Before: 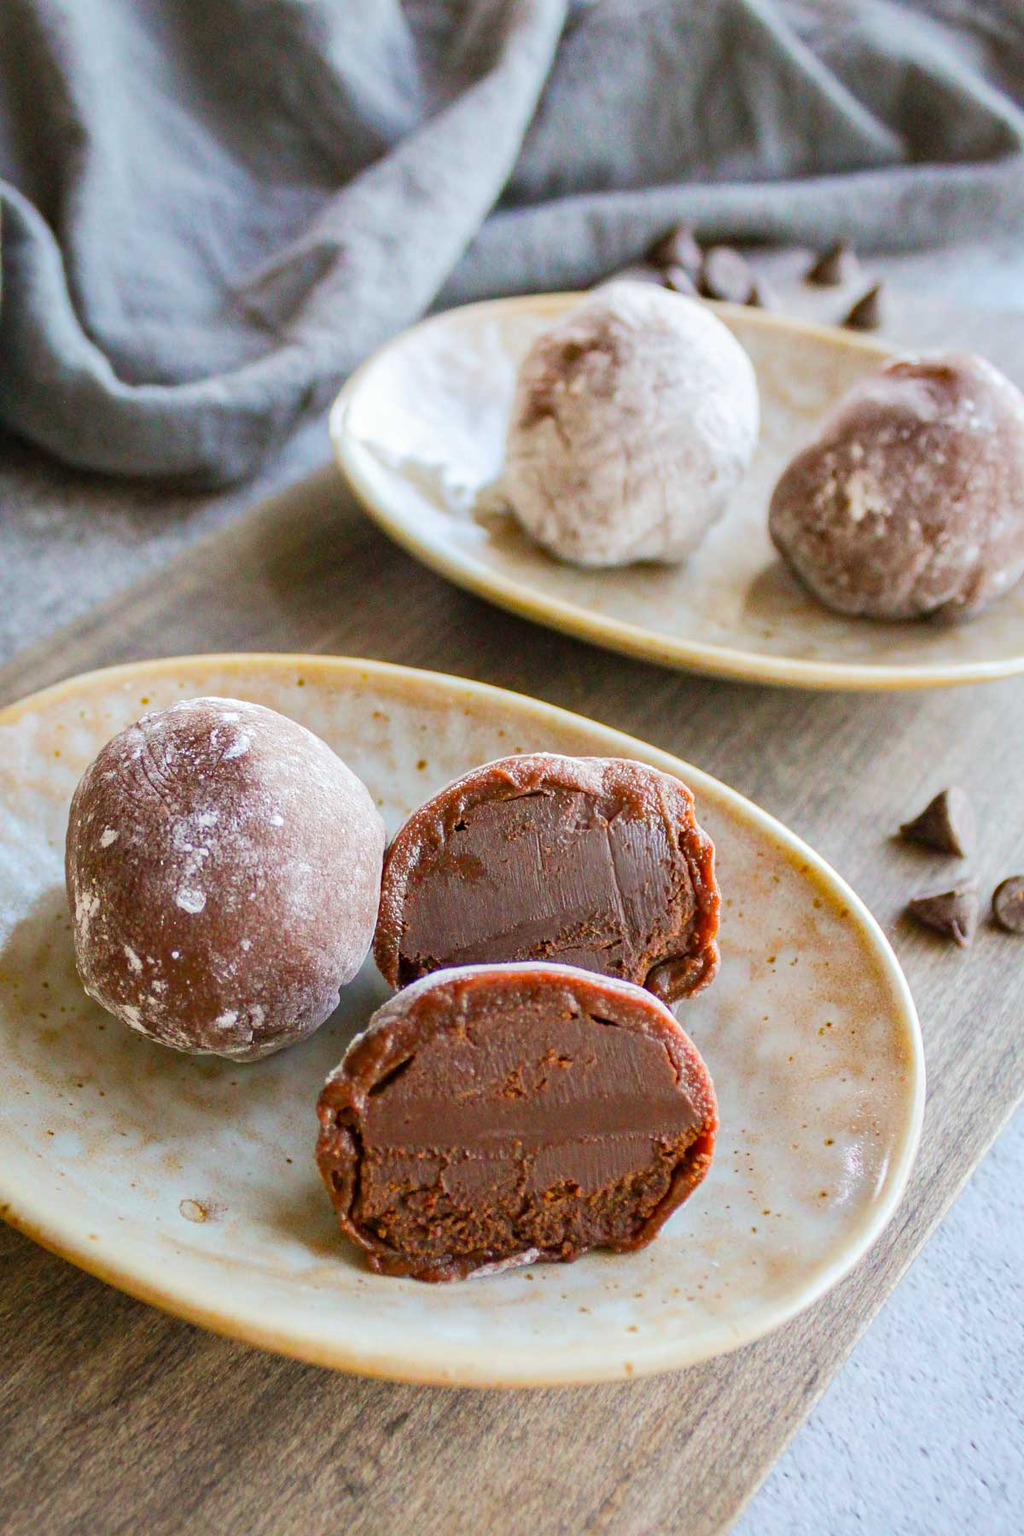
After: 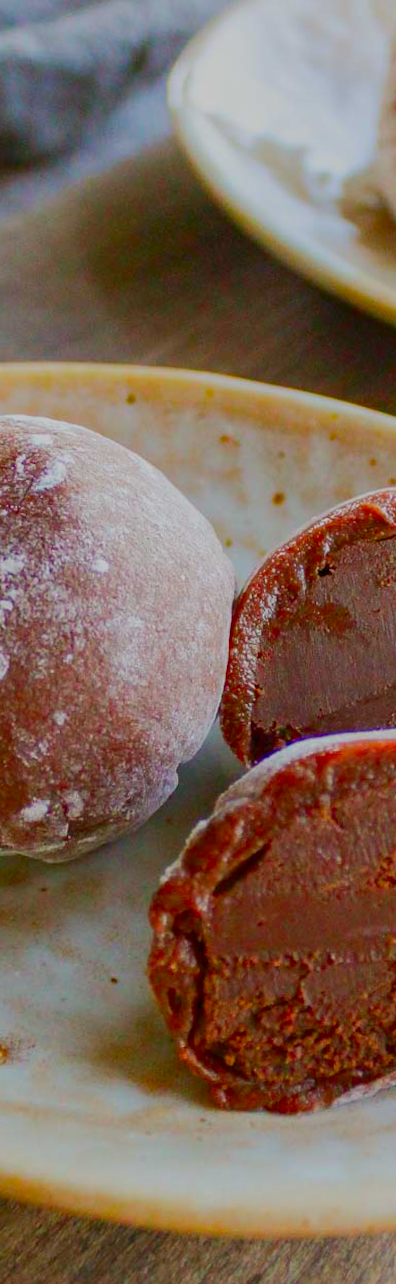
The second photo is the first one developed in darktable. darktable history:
rotate and perspective: rotation -0.013°, lens shift (vertical) -0.027, lens shift (horizontal) 0.178, crop left 0.016, crop right 0.989, crop top 0.082, crop bottom 0.918
contrast brightness saturation: contrast 0.12, brightness -0.12, saturation 0.2
color balance rgb: contrast -30%
crop and rotate: left 21.77%, top 18.528%, right 44.676%, bottom 2.997%
